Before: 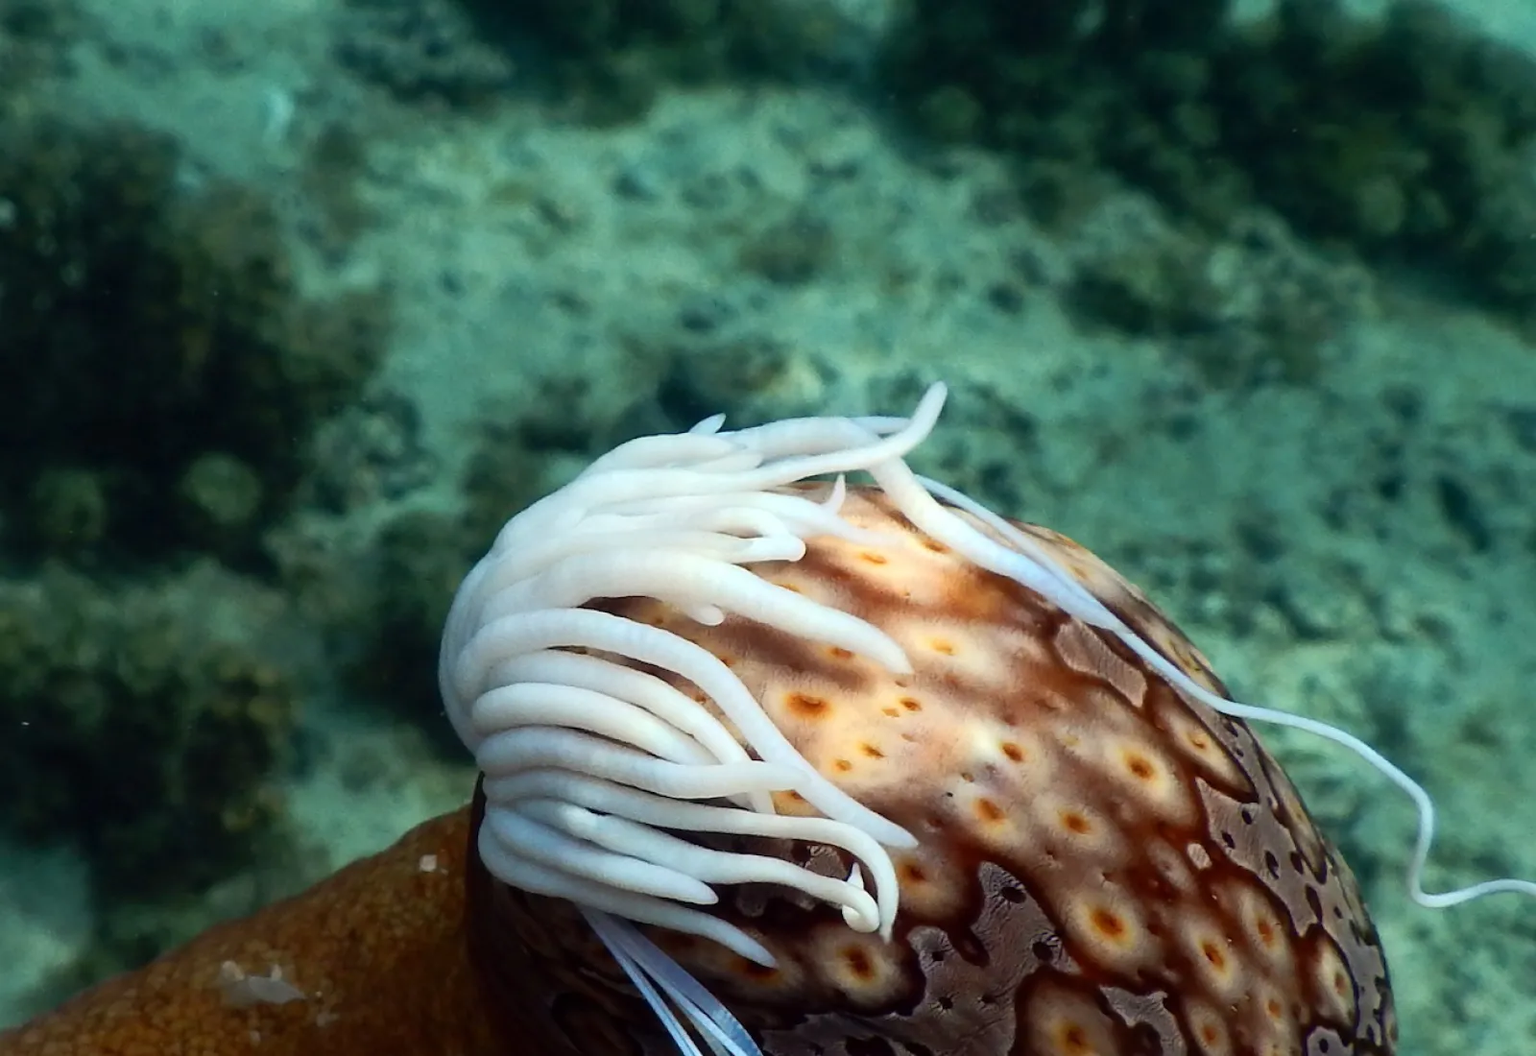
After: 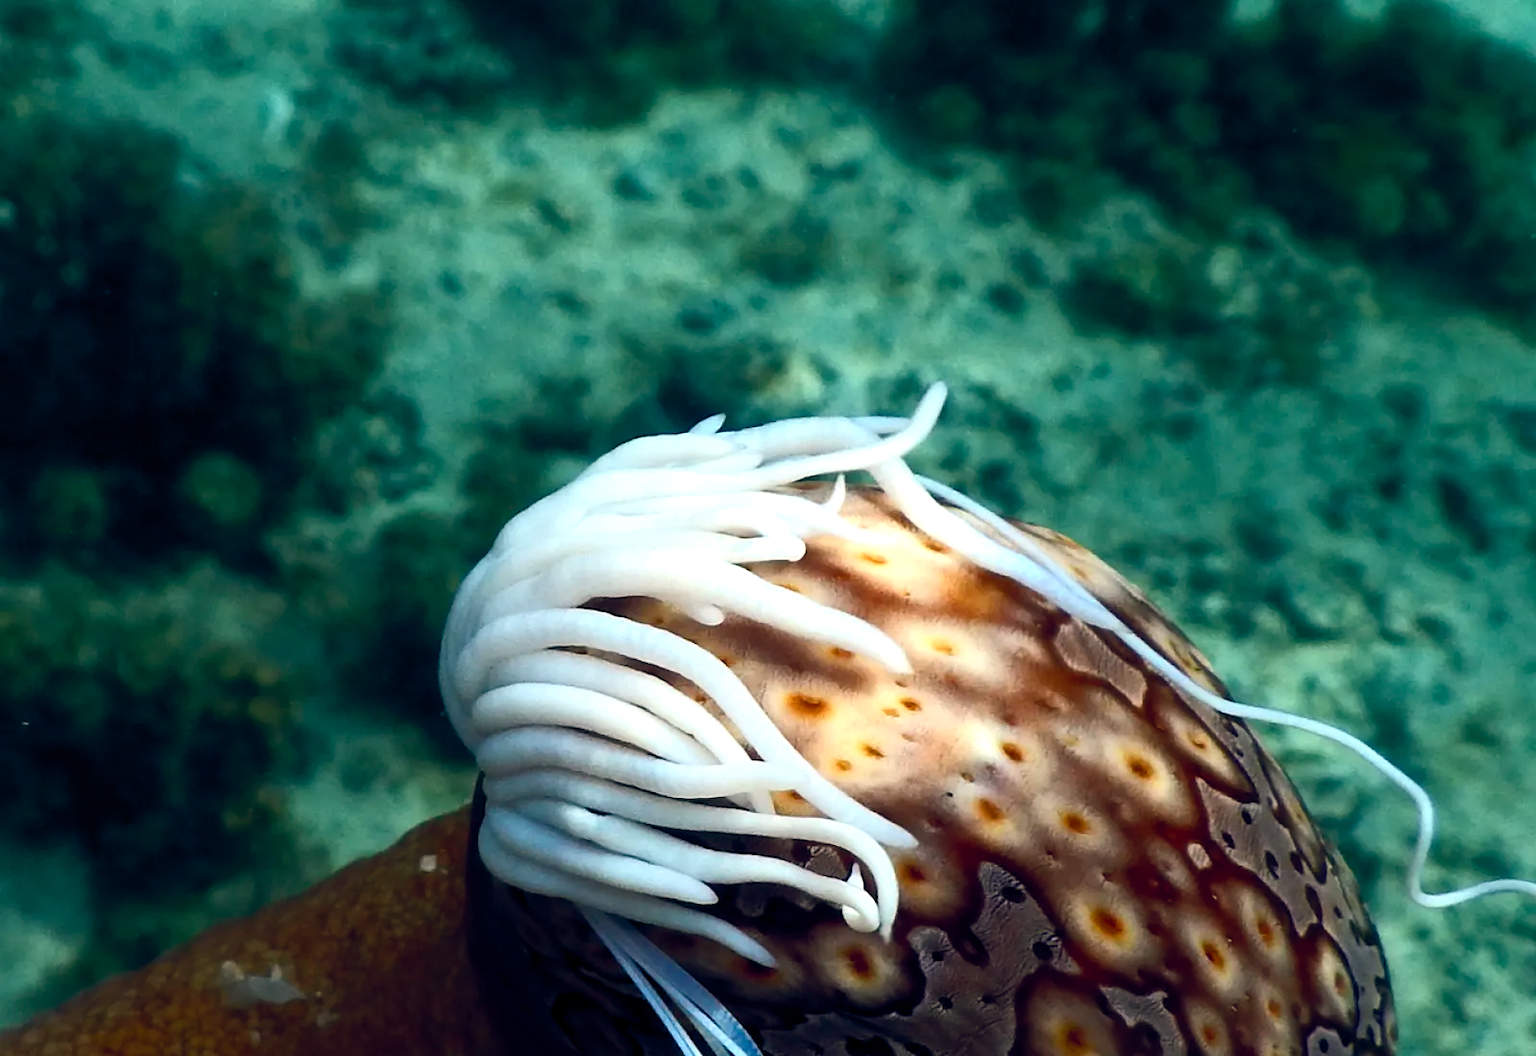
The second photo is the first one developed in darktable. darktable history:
color balance rgb: shadows lift › luminance -8.021%, shadows lift › chroma 2.184%, shadows lift › hue 167.58°, global offset › chroma 0.126%, global offset › hue 253.86°, perceptual saturation grading › global saturation 27.587%, perceptual saturation grading › highlights -25.041%, perceptual saturation grading › shadows 24.526%, perceptual brilliance grading › global brilliance -18.28%, perceptual brilliance grading › highlights 29.191%
